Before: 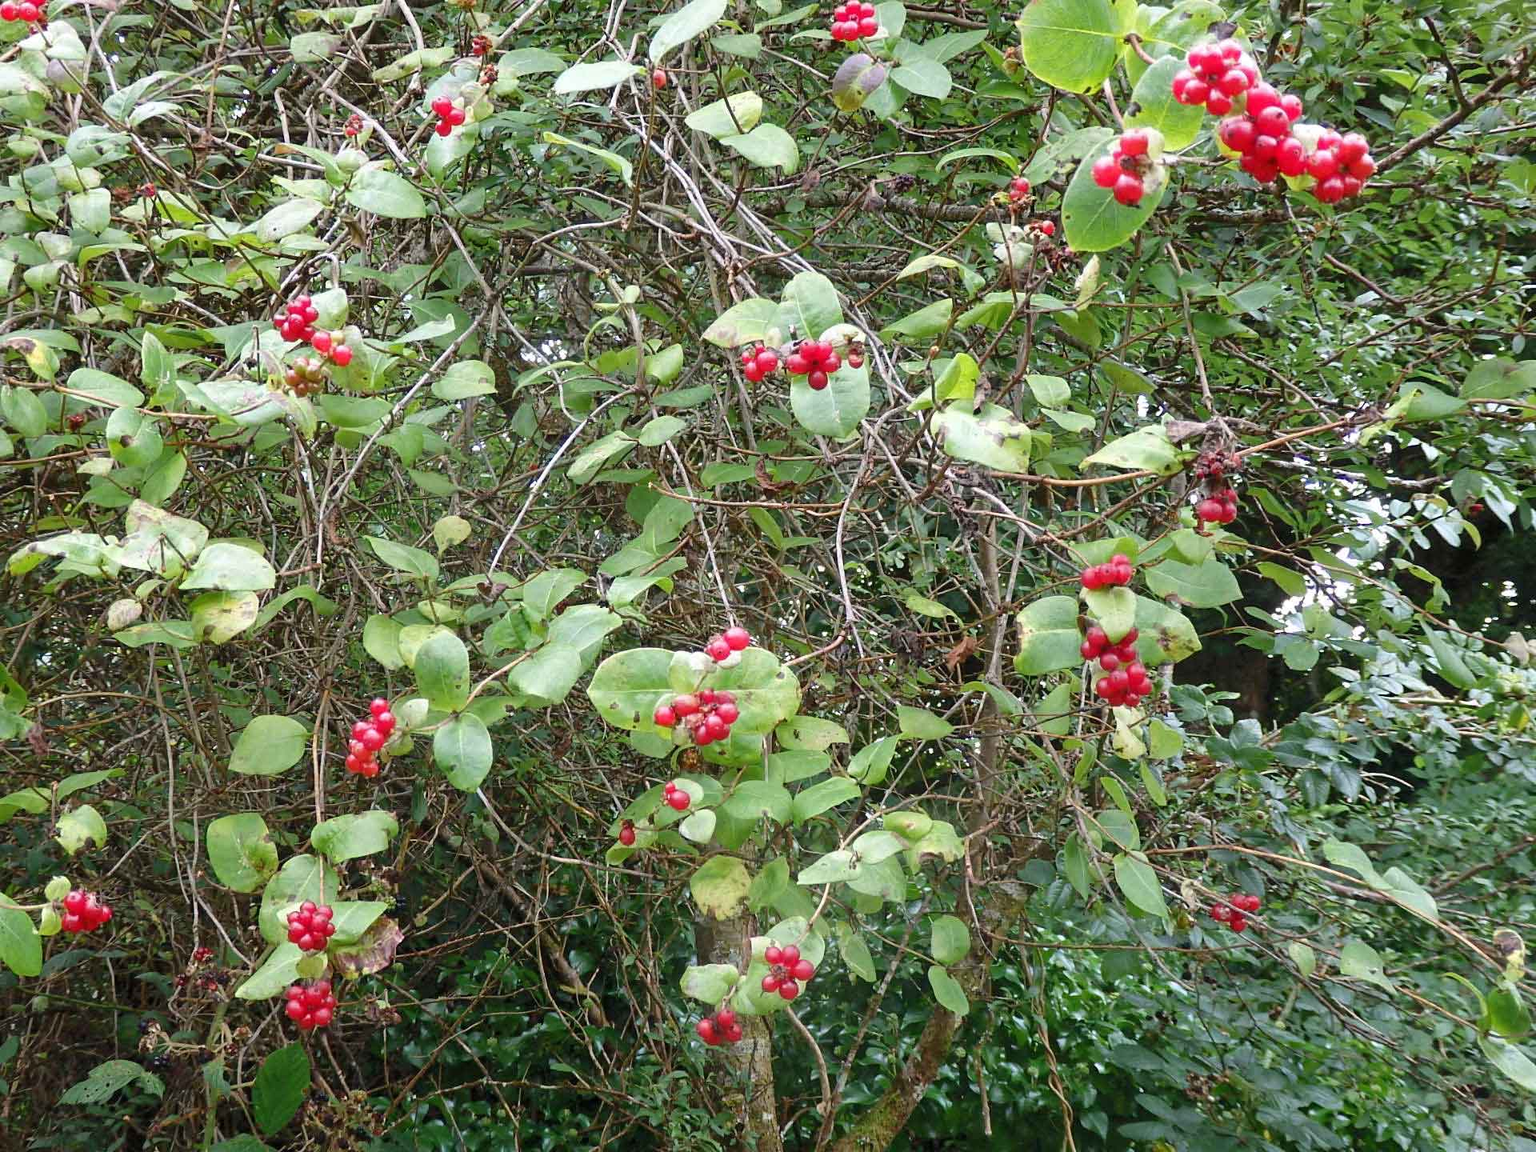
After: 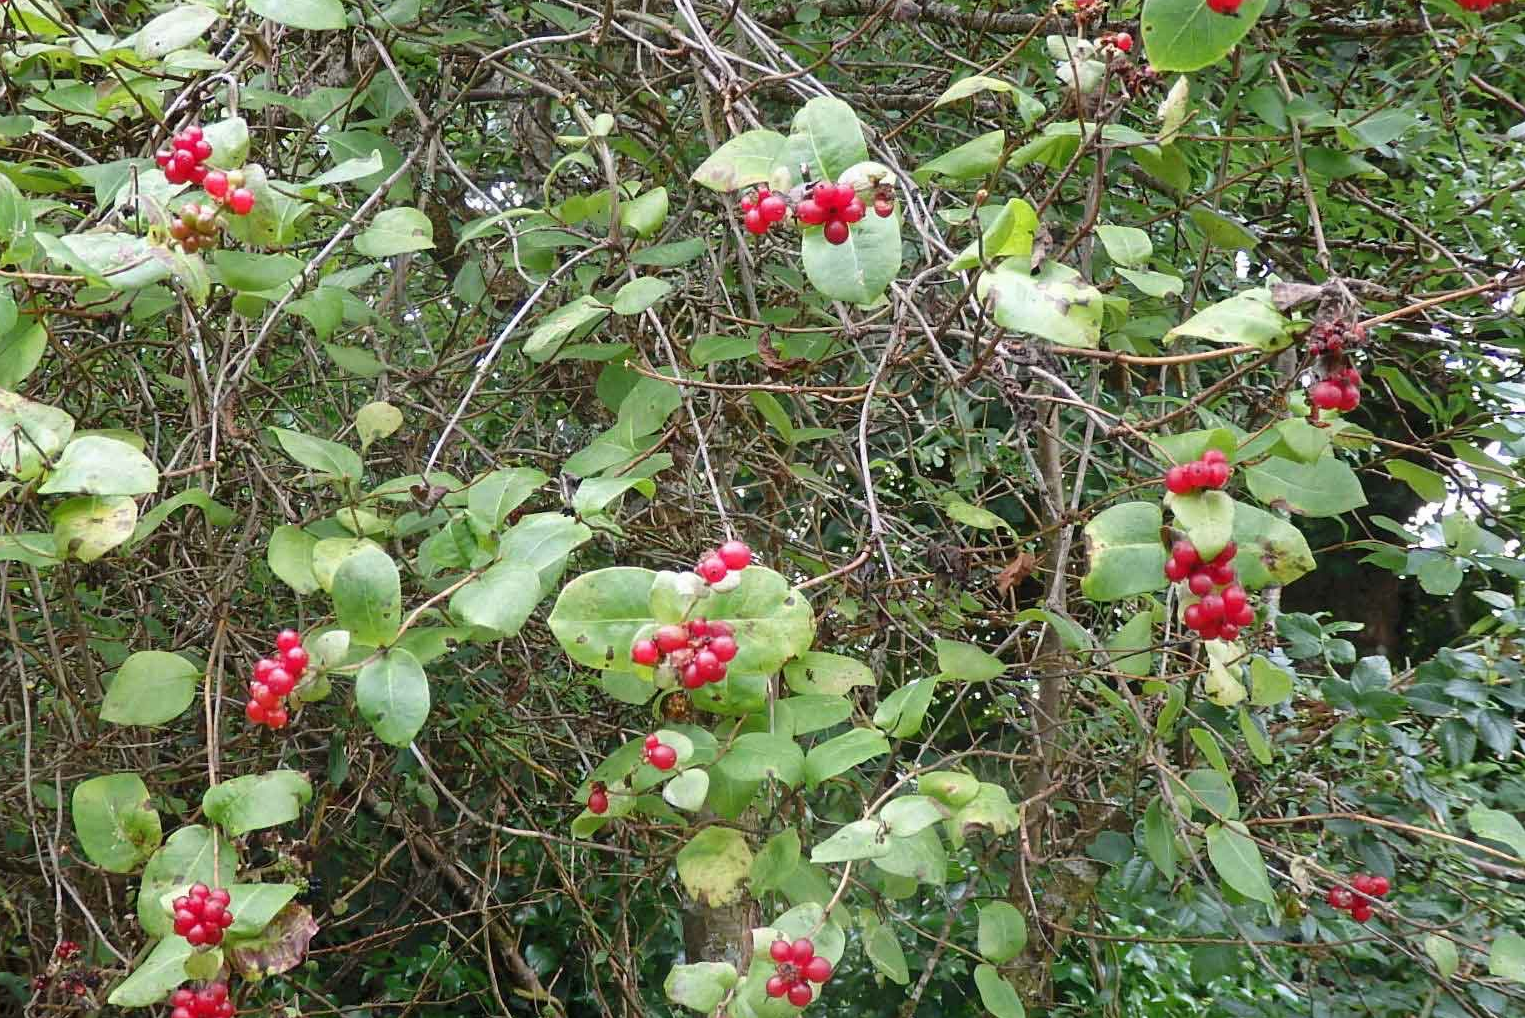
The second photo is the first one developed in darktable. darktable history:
exposure: exposure -0.041 EV, compensate highlight preservation false
crop: left 9.712%, top 16.928%, right 10.845%, bottom 12.332%
tone equalizer: on, module defaults
